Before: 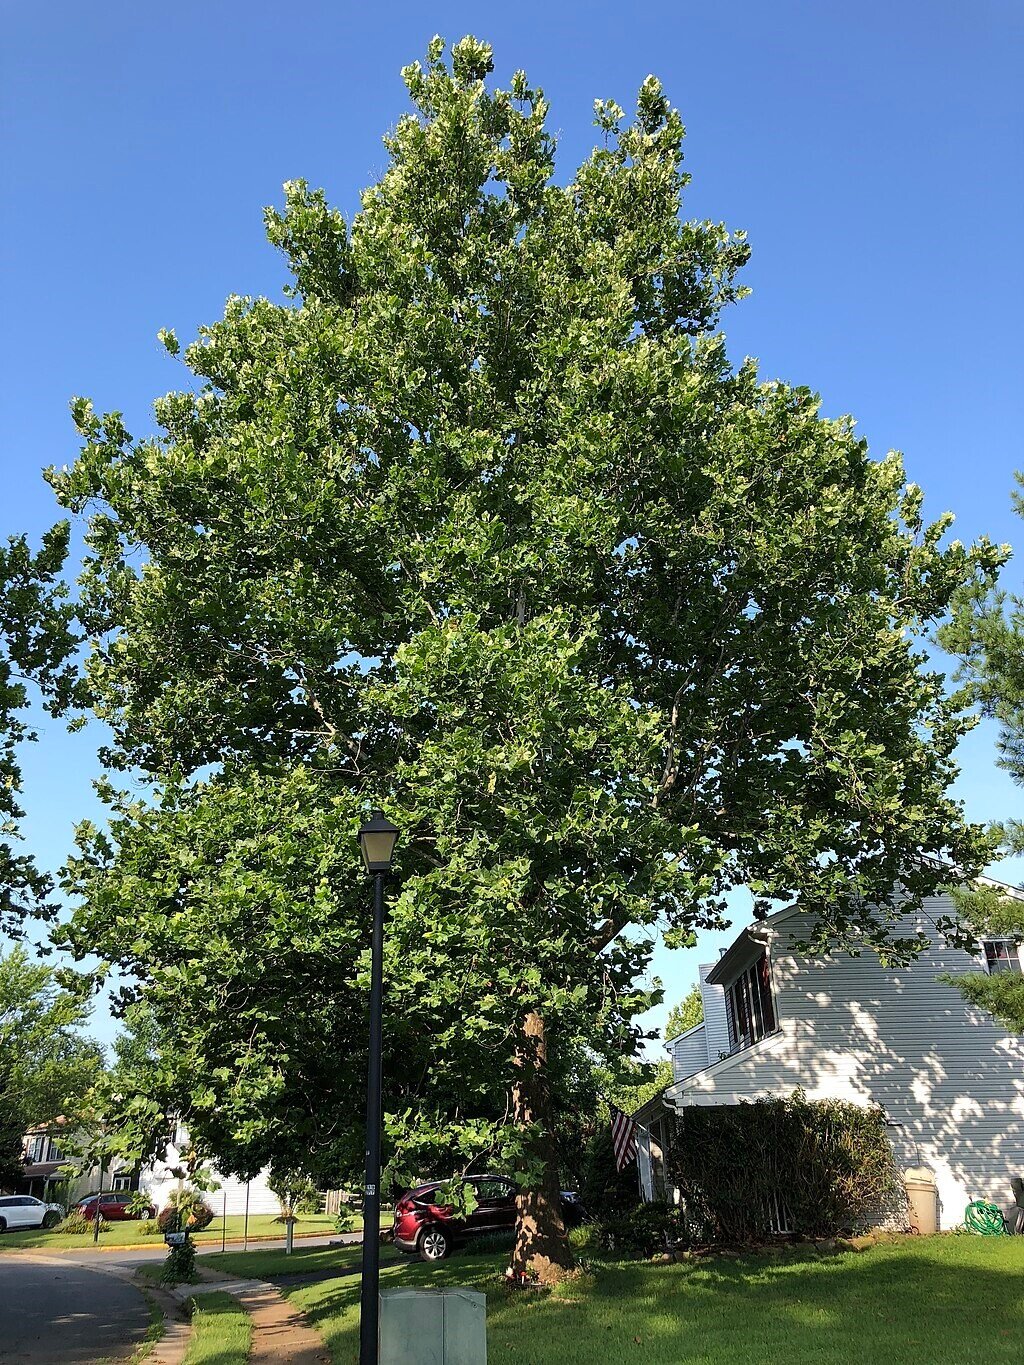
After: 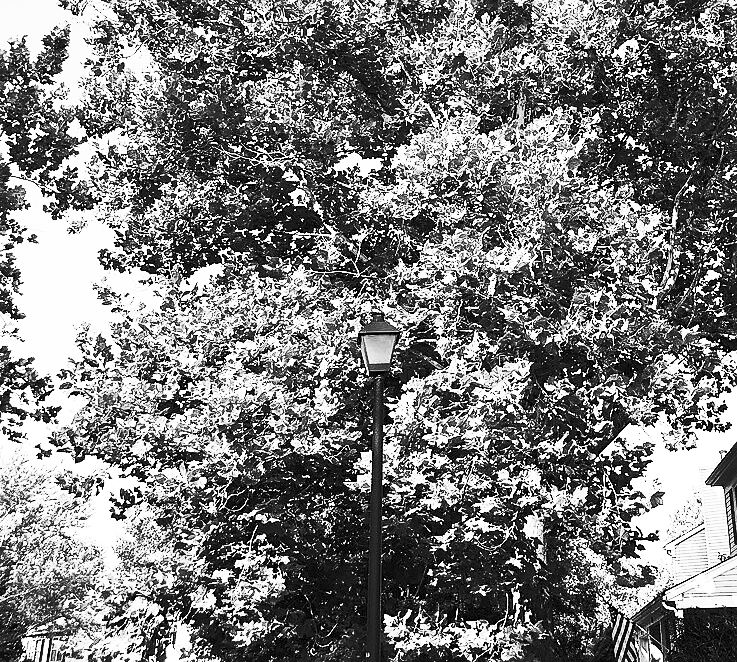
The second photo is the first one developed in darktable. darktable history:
contrast brightness saturation: contrast 0.53, brightness 0.47, saturation -1
exposure: compensate highlight preservation false
sharpen: amount 0.2
base curve: curves: ch0 [(0, 0) (0.032, 0.037) (0.105, 0.228) (0.435, 0.76) (0.856, 0.983) (1, 1)], preserve colors none
shadows and highlights: shadows 29.61, highlights -30.47, low approximation 0.01, soften with gaussian
crop: top 36.498%, right 27.964%, bottom 14.995%
